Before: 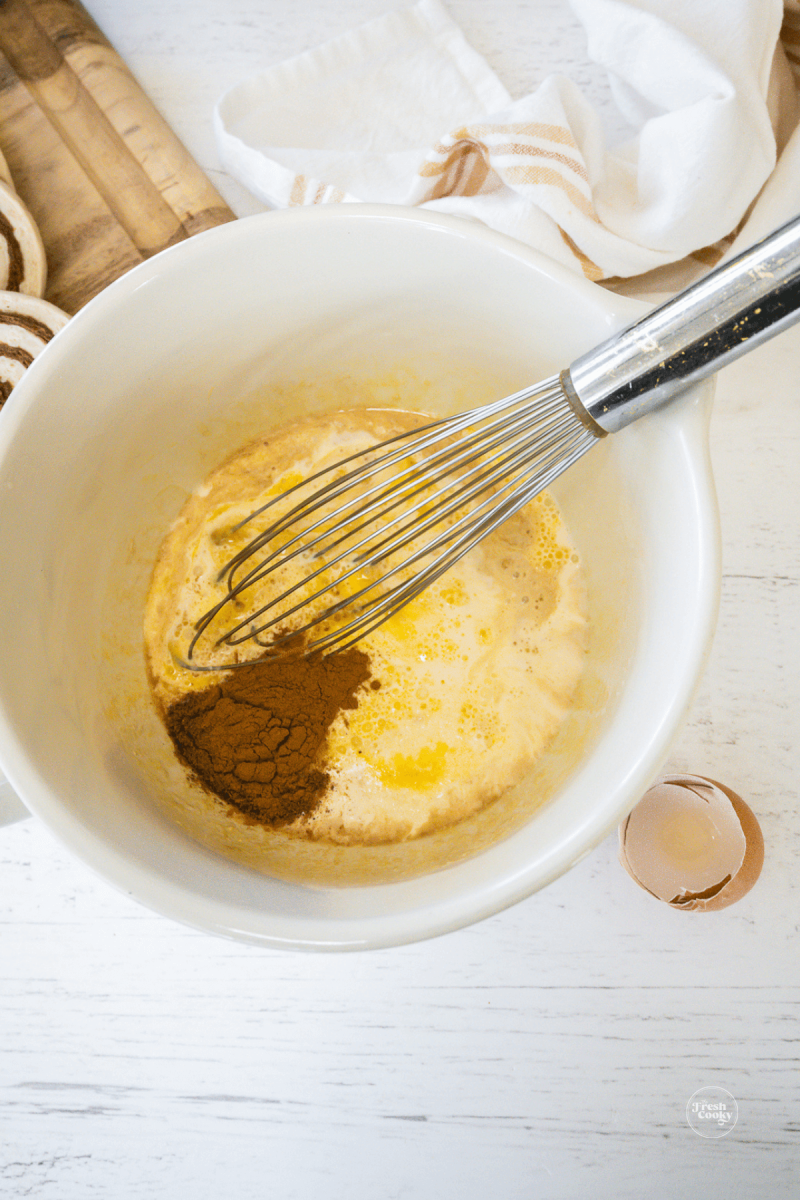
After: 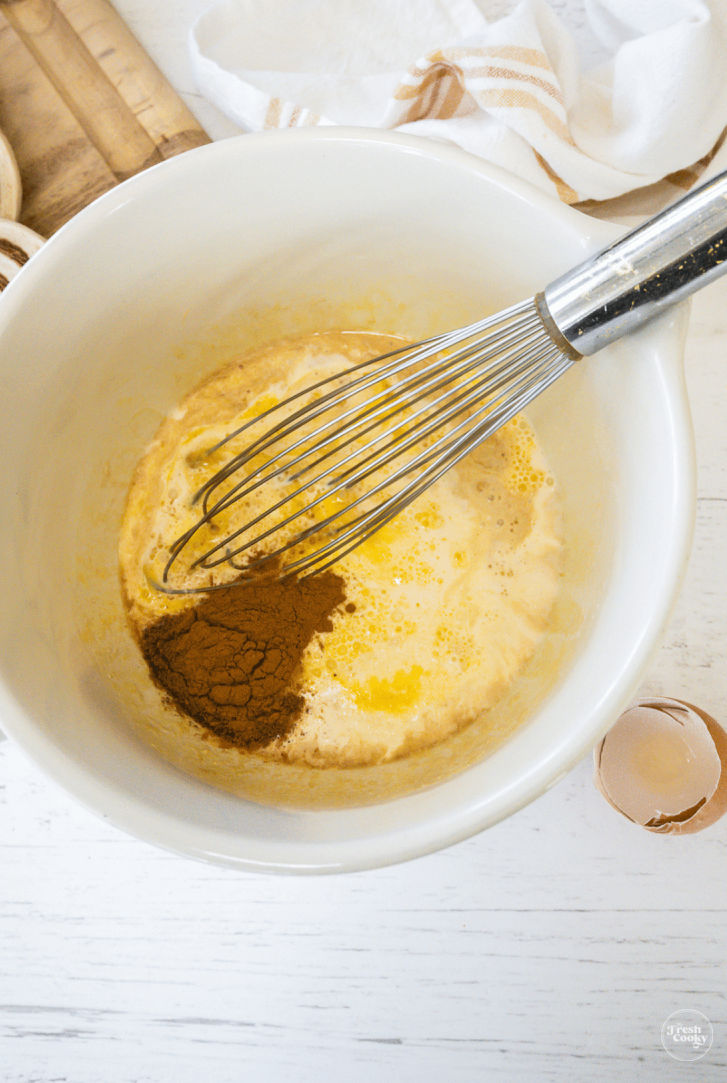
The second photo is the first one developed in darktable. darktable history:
crop: left 3.177%, top 6.418%, right 5.937%, bottom 3.268%
